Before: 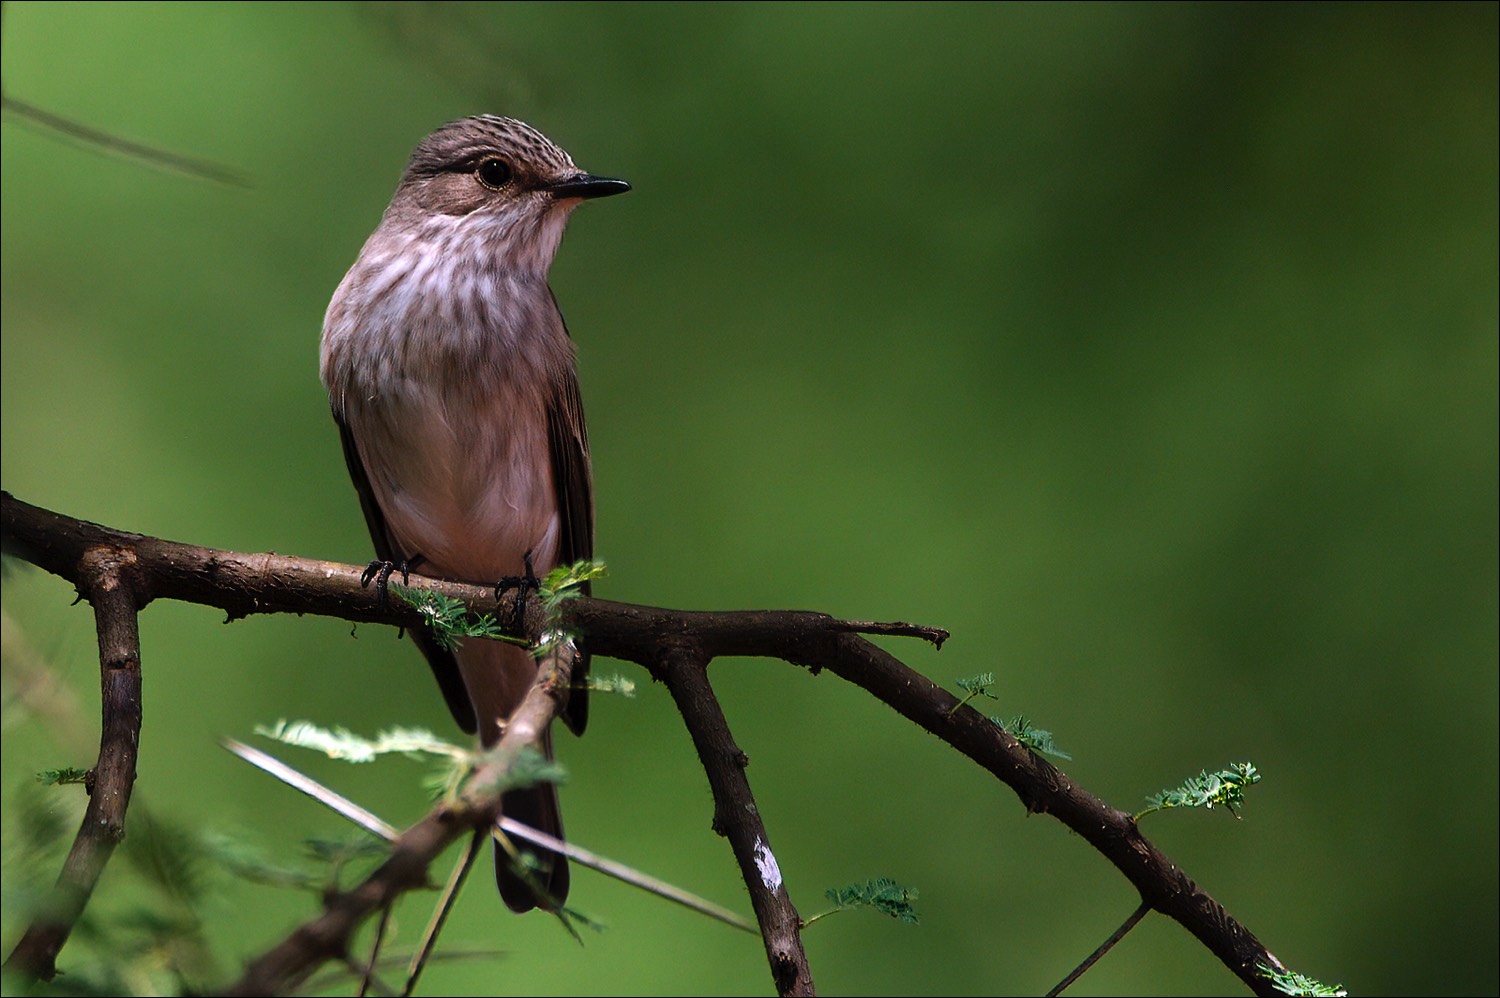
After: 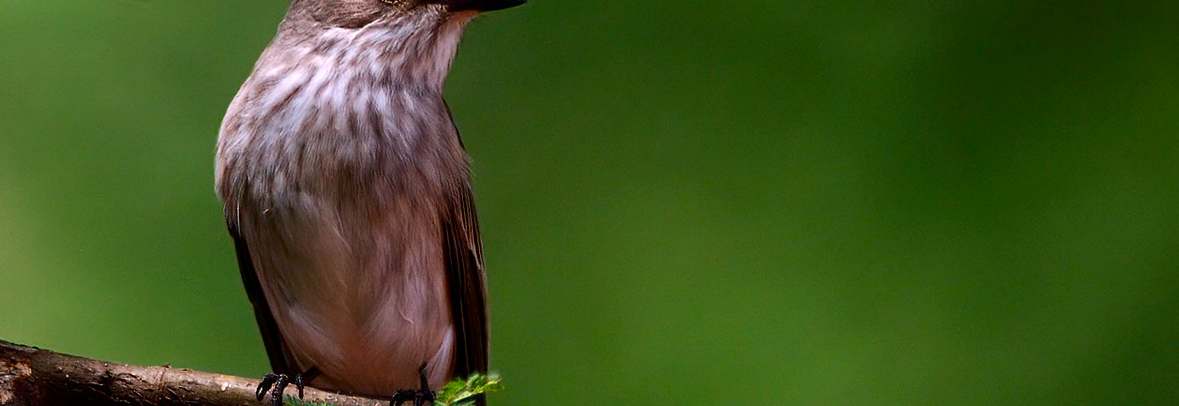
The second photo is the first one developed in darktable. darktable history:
contrast brightness saturation: contrast 0.12, brightness -0.116, saturation 0.196
crop: left 7.048%, top 18.747%, right 14.332%, bottom 40.51%
